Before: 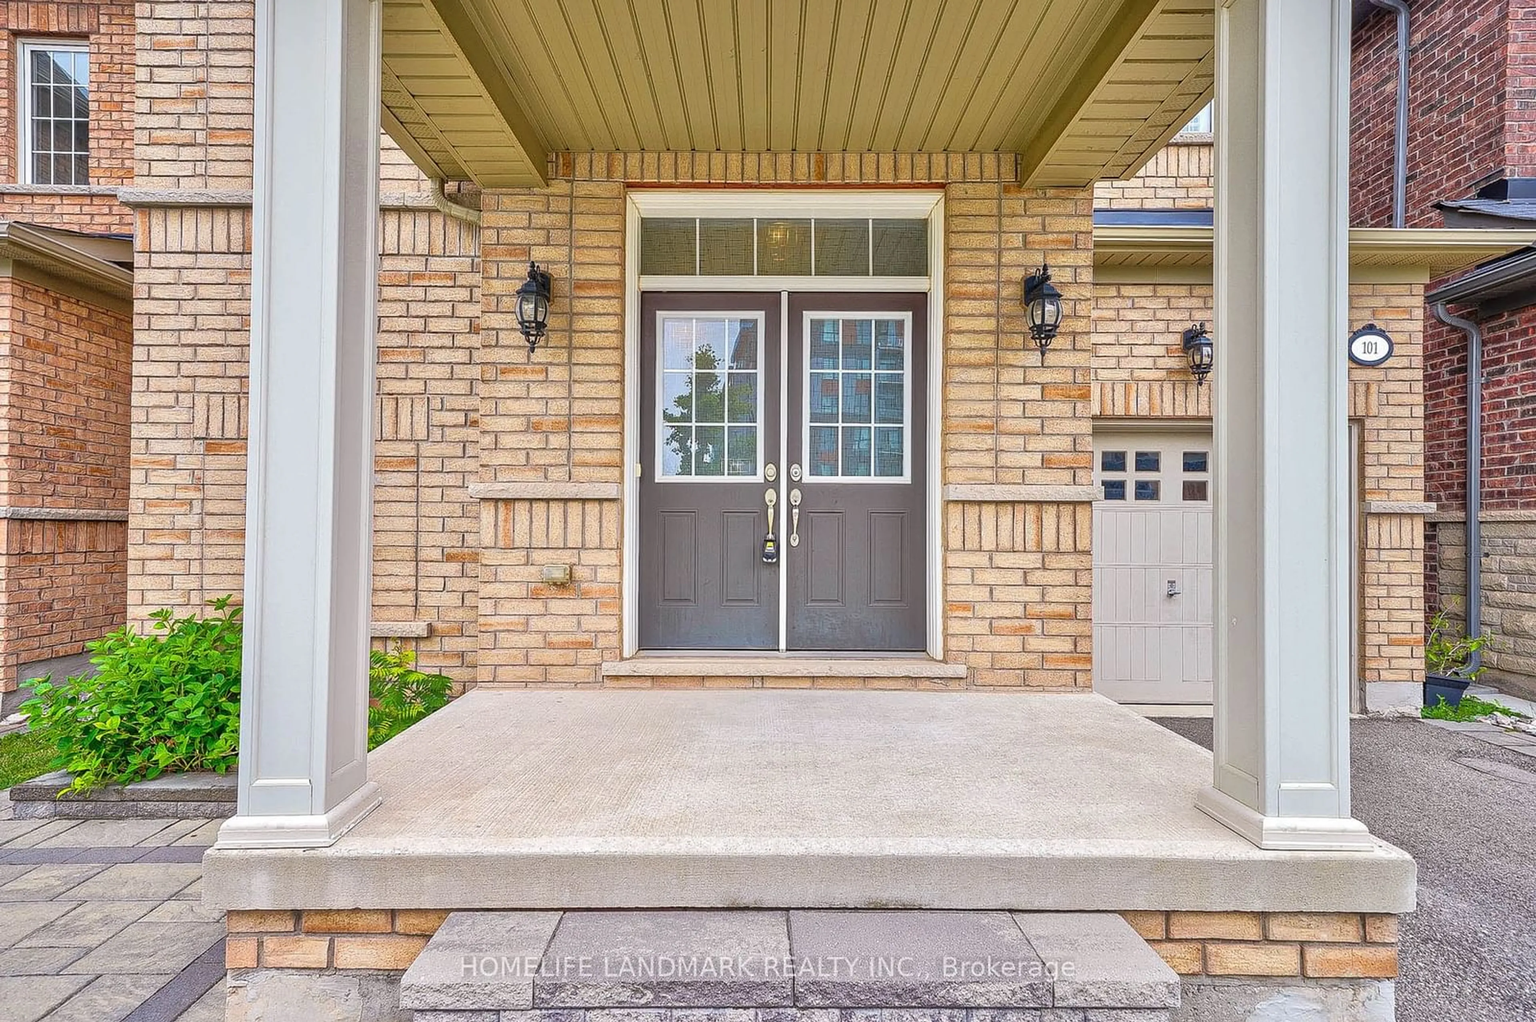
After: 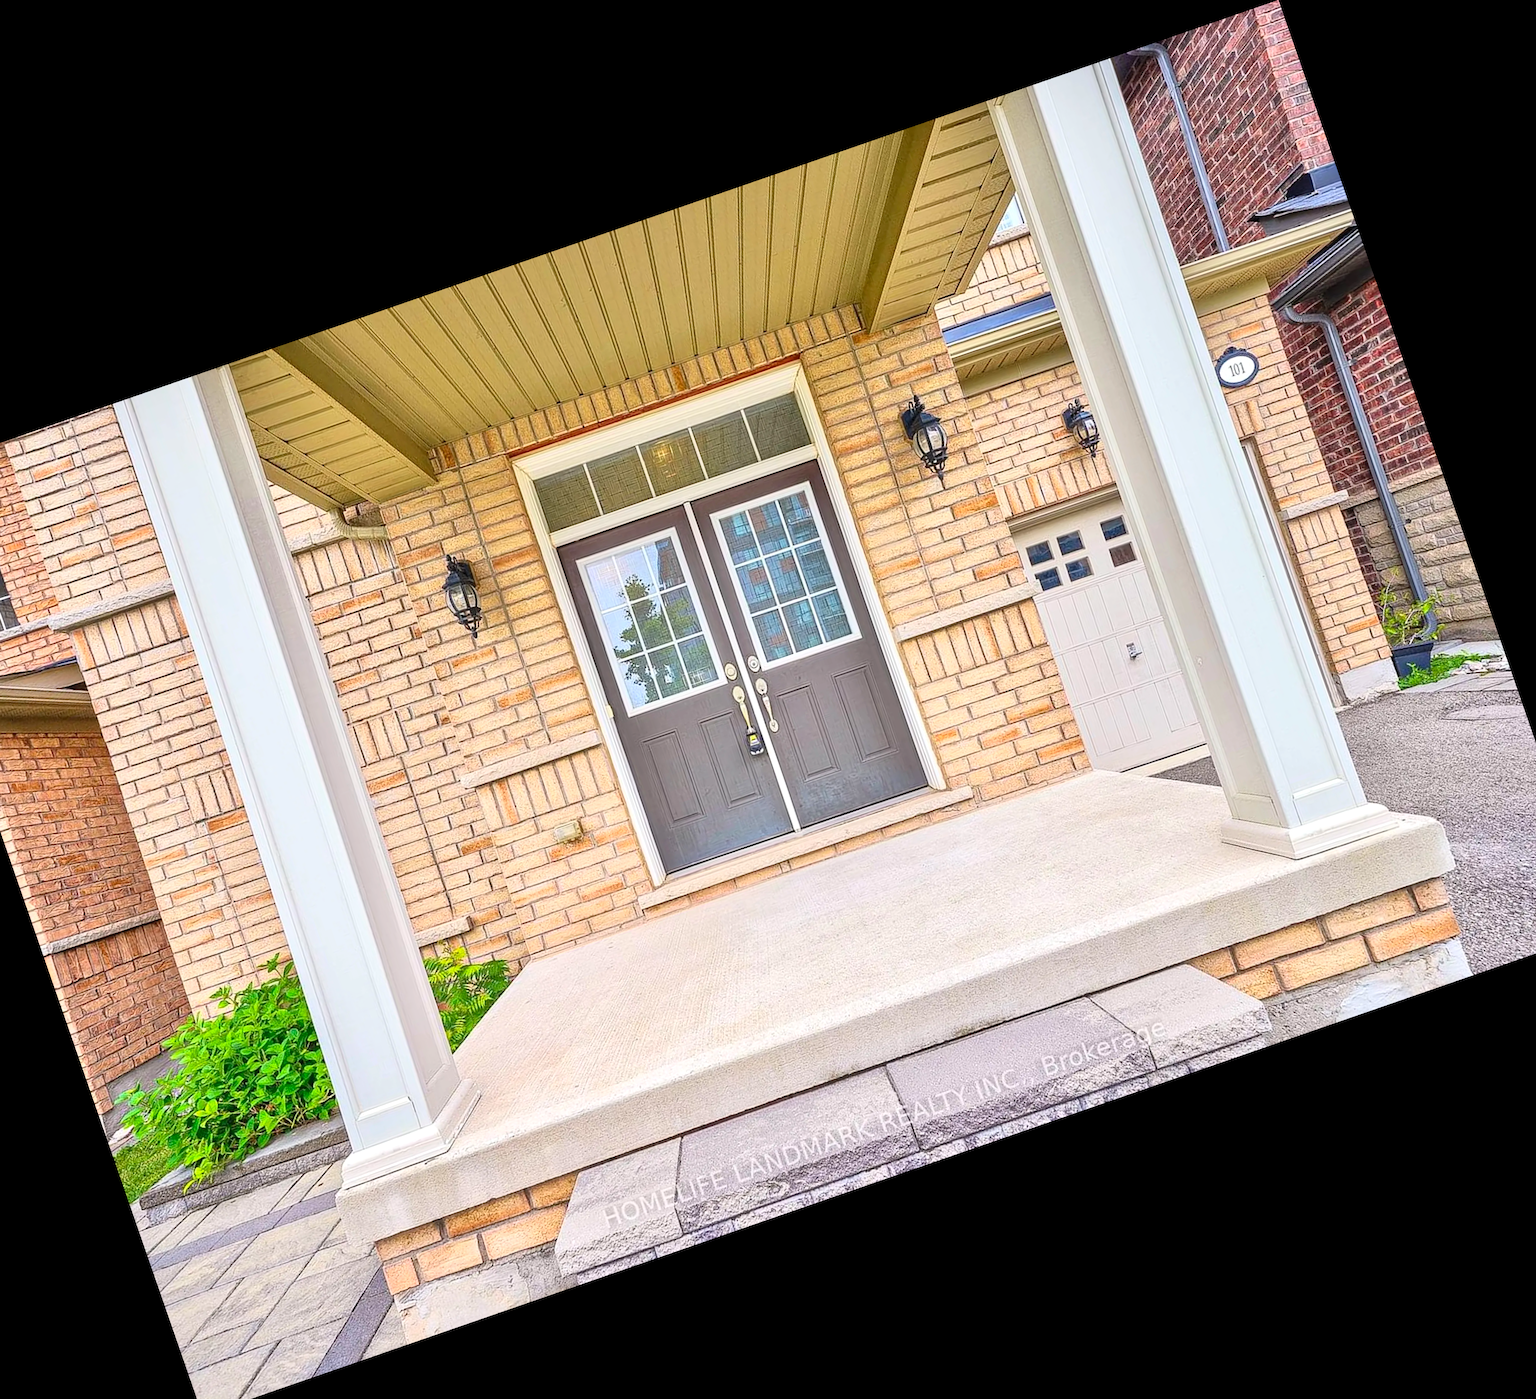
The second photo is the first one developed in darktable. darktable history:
crop and rotate: angle 19.12°, left 6.968%, right 3.743%, bottom 1.069%
contrast brightness saturation: contrast 0.205, brightness 0.157, saturation 0.22
levels: levels [0, 0.492, 0.984]
